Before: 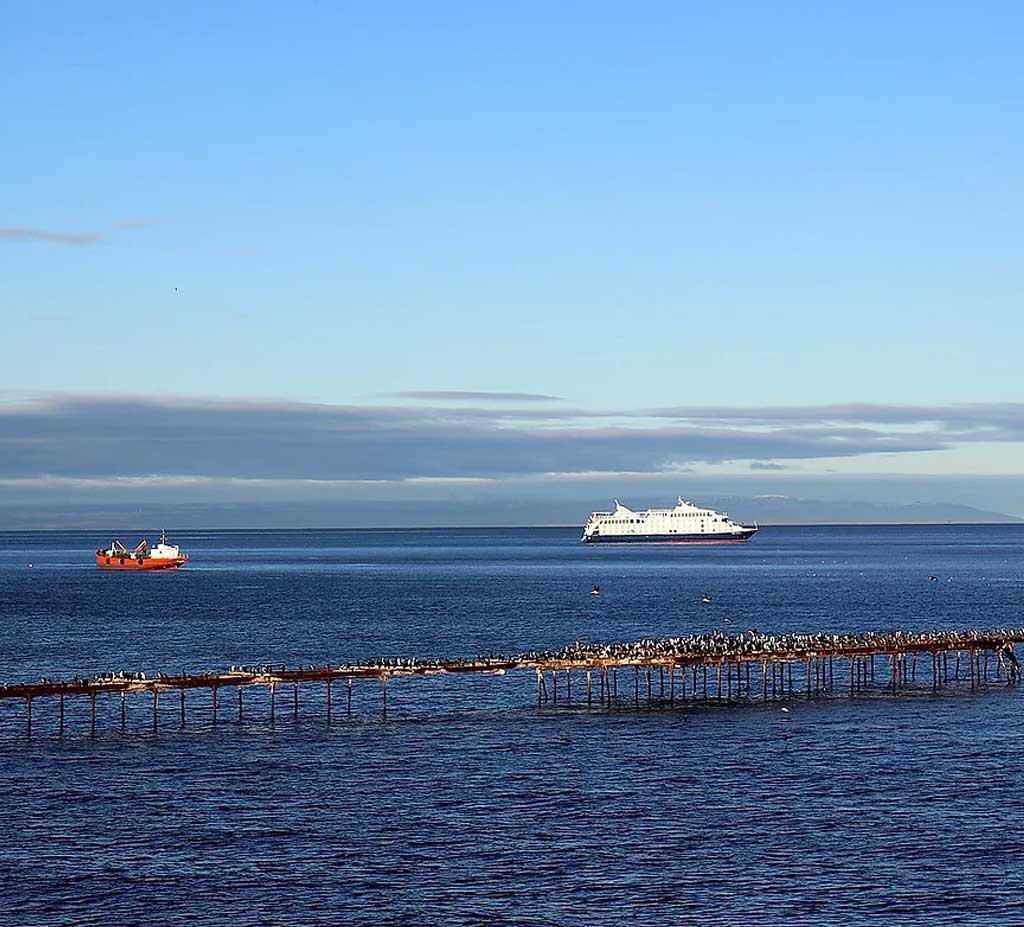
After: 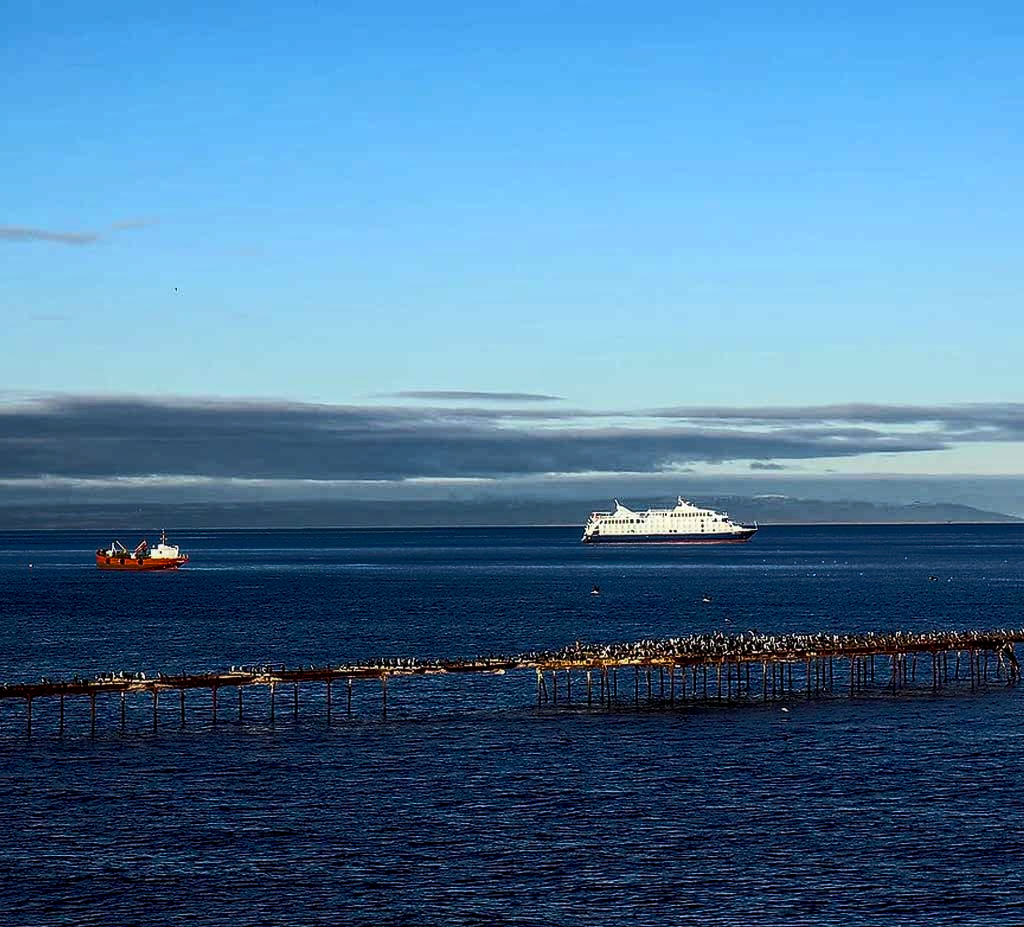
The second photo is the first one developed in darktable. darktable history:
color balance rgb: linear chroma grading › shadows 31.515%, linear chroma grading › global chroma -2.363%, linear chroma grading › mid-tones 4.39%, perceptual saturation grading › global saturation 25.144%, perceptual brilliance grading › highlights 1.824%, perceptual brilliance grading › mid-tones -50.149%, perceptual brilliance grading › shadows -49.906%, global vibrance 20%
local contrast: on, module defaults
